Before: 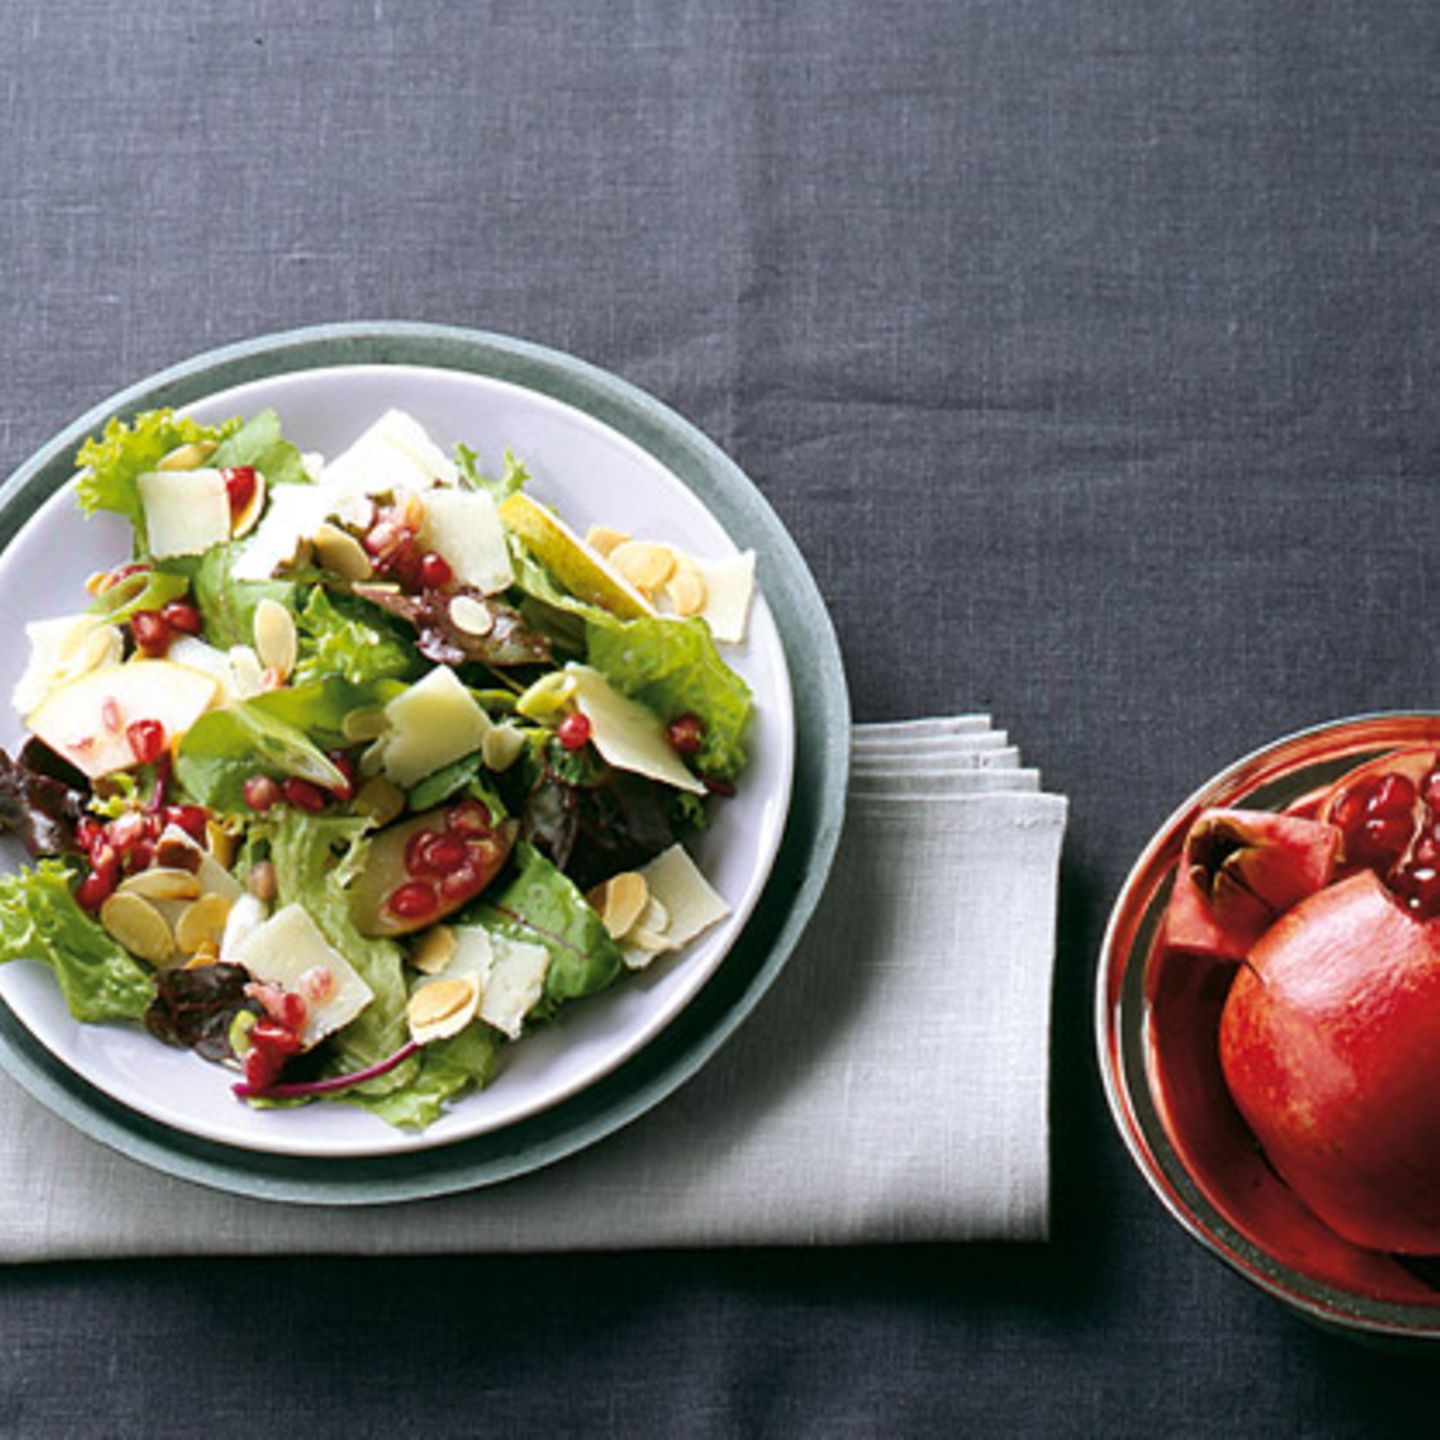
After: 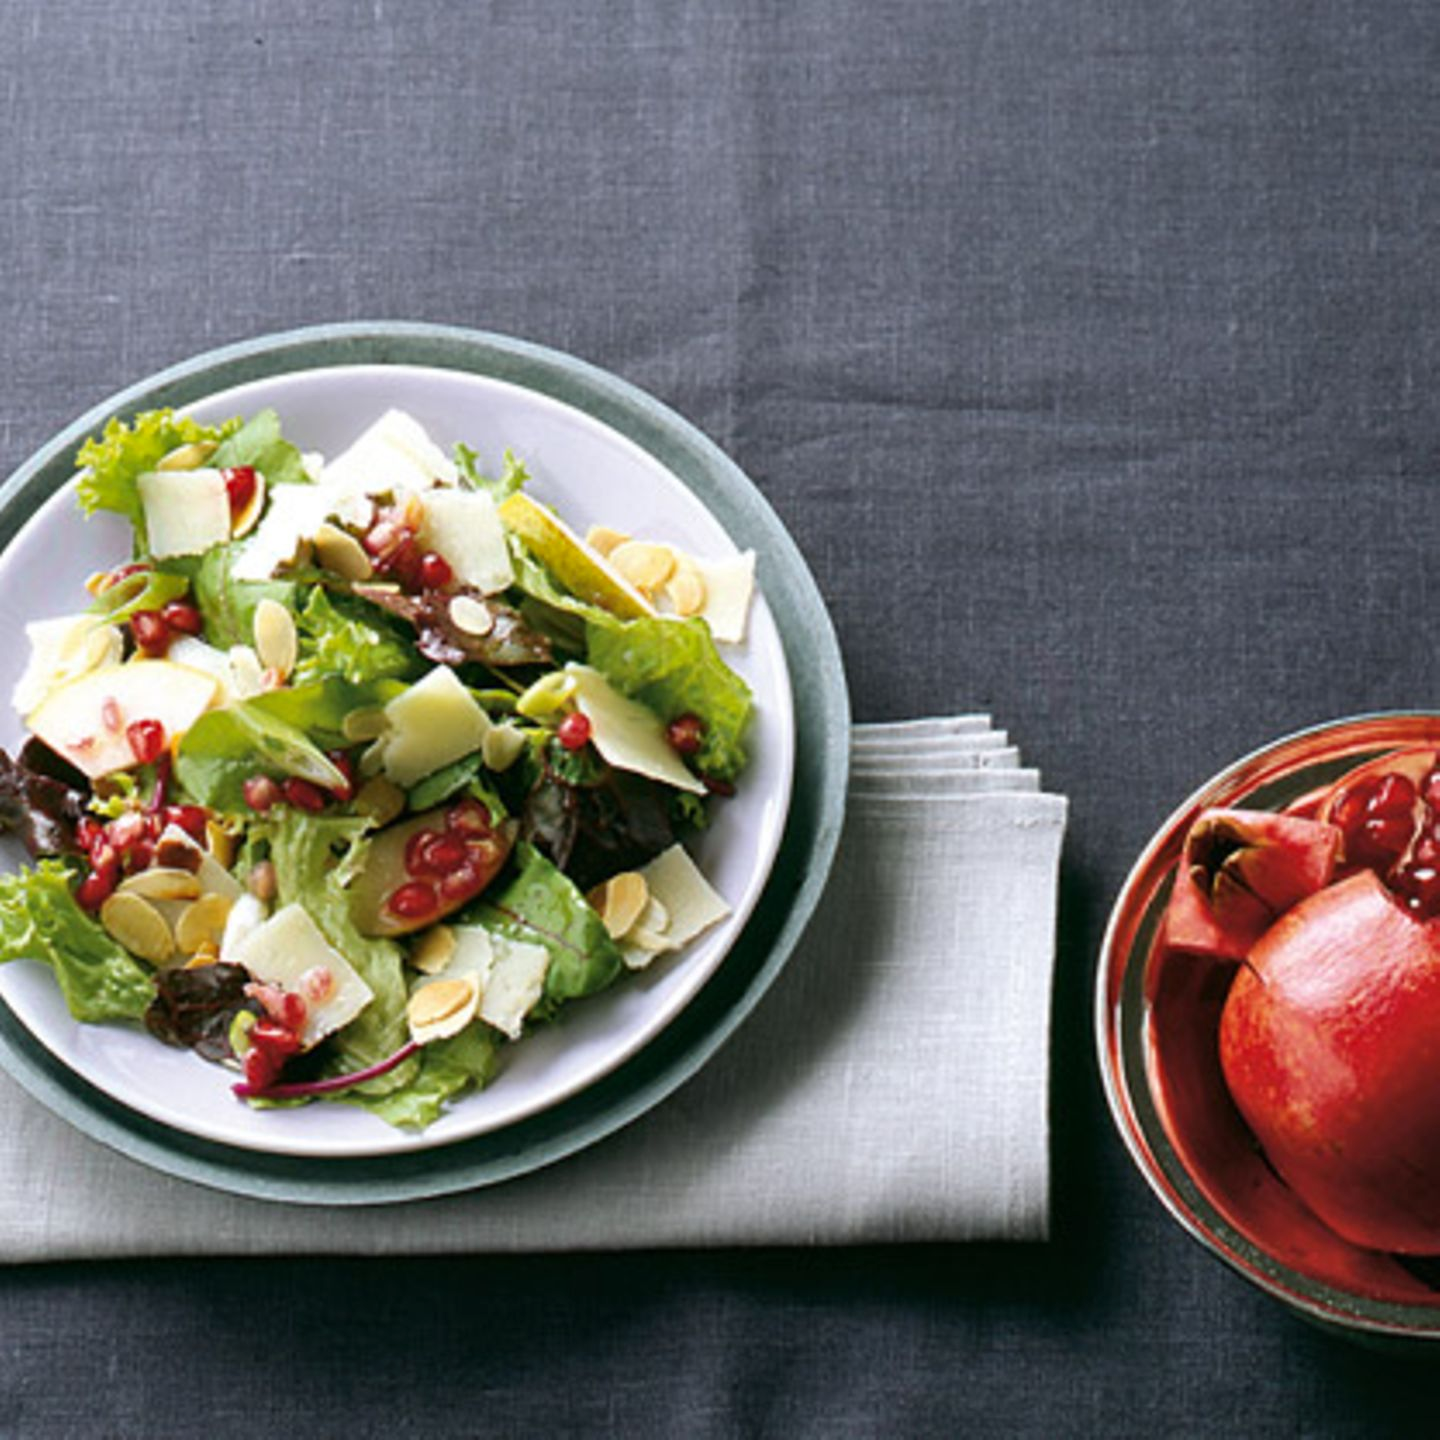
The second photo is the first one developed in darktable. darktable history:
shadows and highlights: shadows 29.76, highlights -30.26, low approximation 0.01, soften with gaussian
